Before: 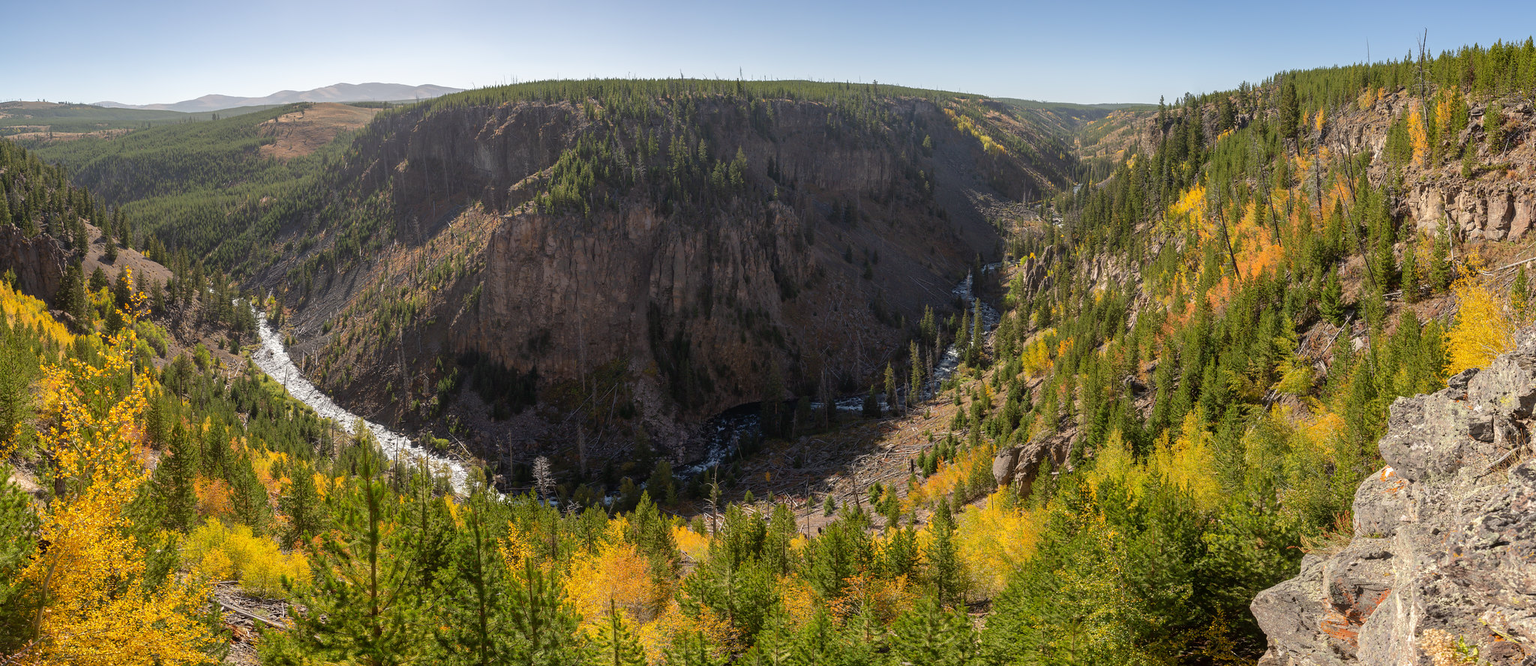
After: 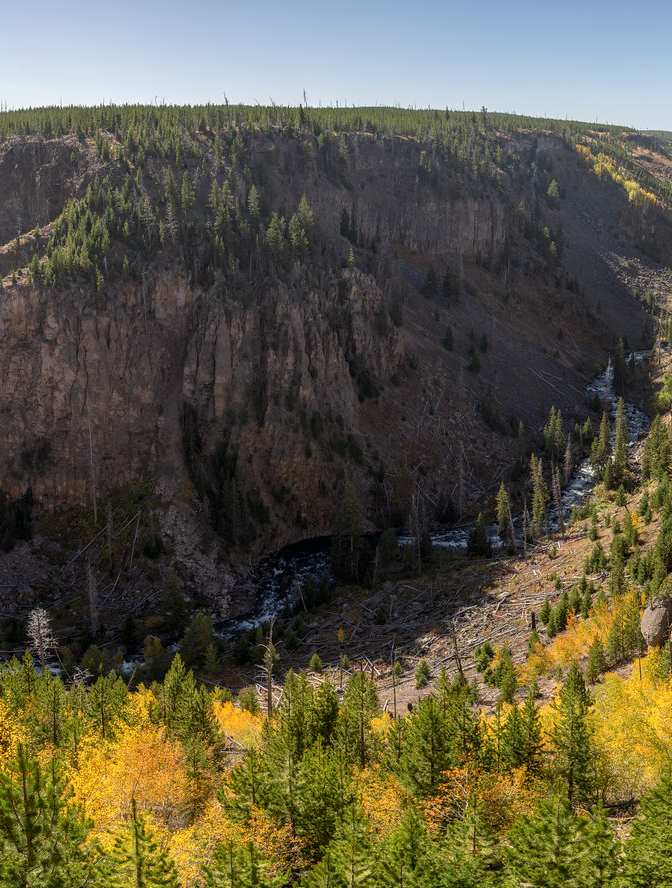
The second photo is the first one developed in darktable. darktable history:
local contrast: on, module defaults
crop: left 33.353%, right 33.801%
